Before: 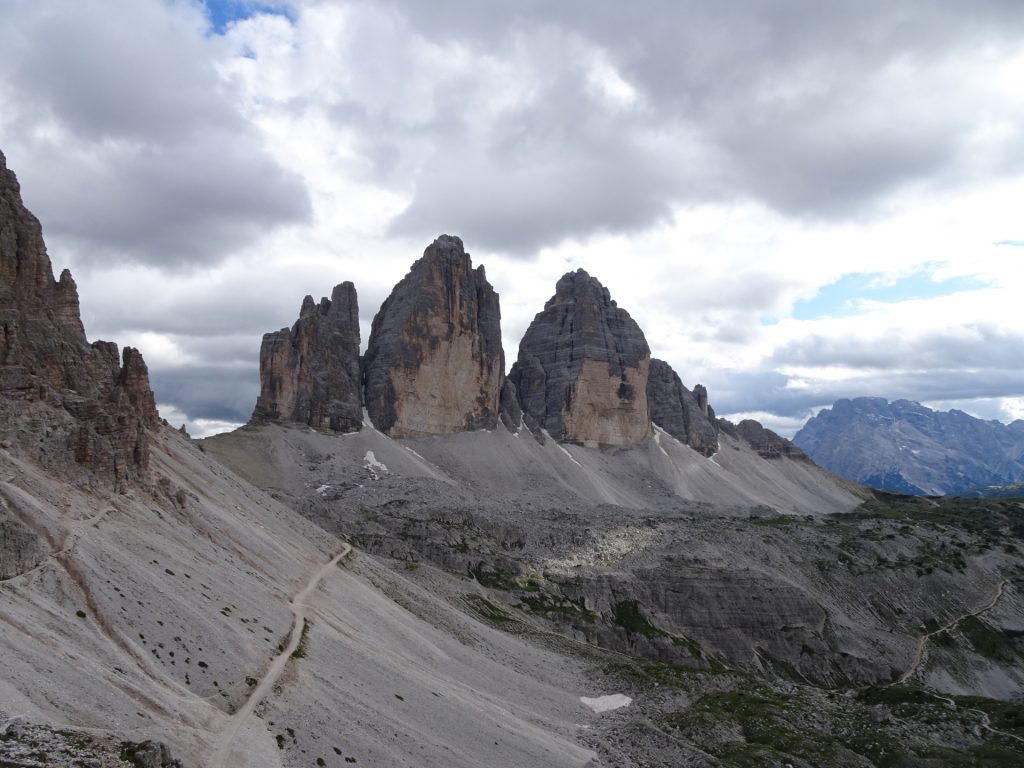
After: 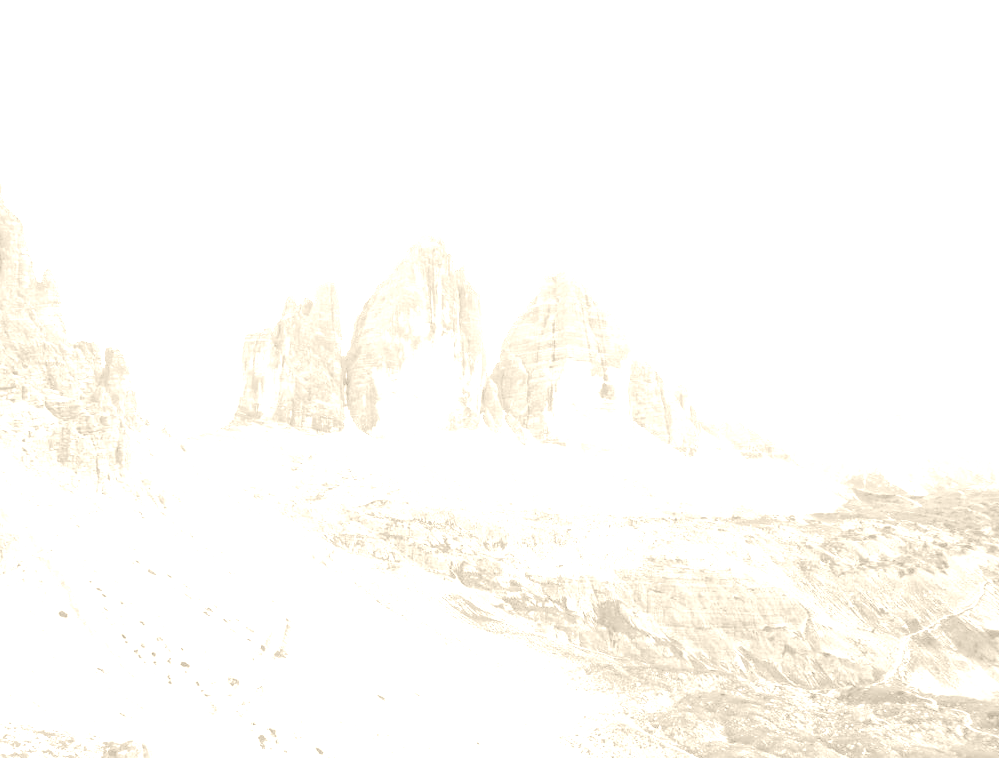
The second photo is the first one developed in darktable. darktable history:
white balance: red 4.26, blue 1.802
crop and rotate: left 1.774%, right 0.633%, bottom 1.28%
exposure: black level correction 0.001, exposure 1 EV, compensate highlight preservation false
tone equalizer: -8 EV -0.002 EV, -7 EV 0.005 EV, -6 EV -0.008 EV, -5 EV 0.007 EV, -4 EV -0.042 EV, -3 EV -0.233 EV, -2 EV -0.662 EV, -1 EV -0.983 EV, +0 EV -0.969 EV, smoothing diameter 2%, edges refinement/feathering 20, mask exposure compensation -1.57 EV, filter diffusion 5
colorize: hue 36°, saturation 71%, lightness 80.79%
